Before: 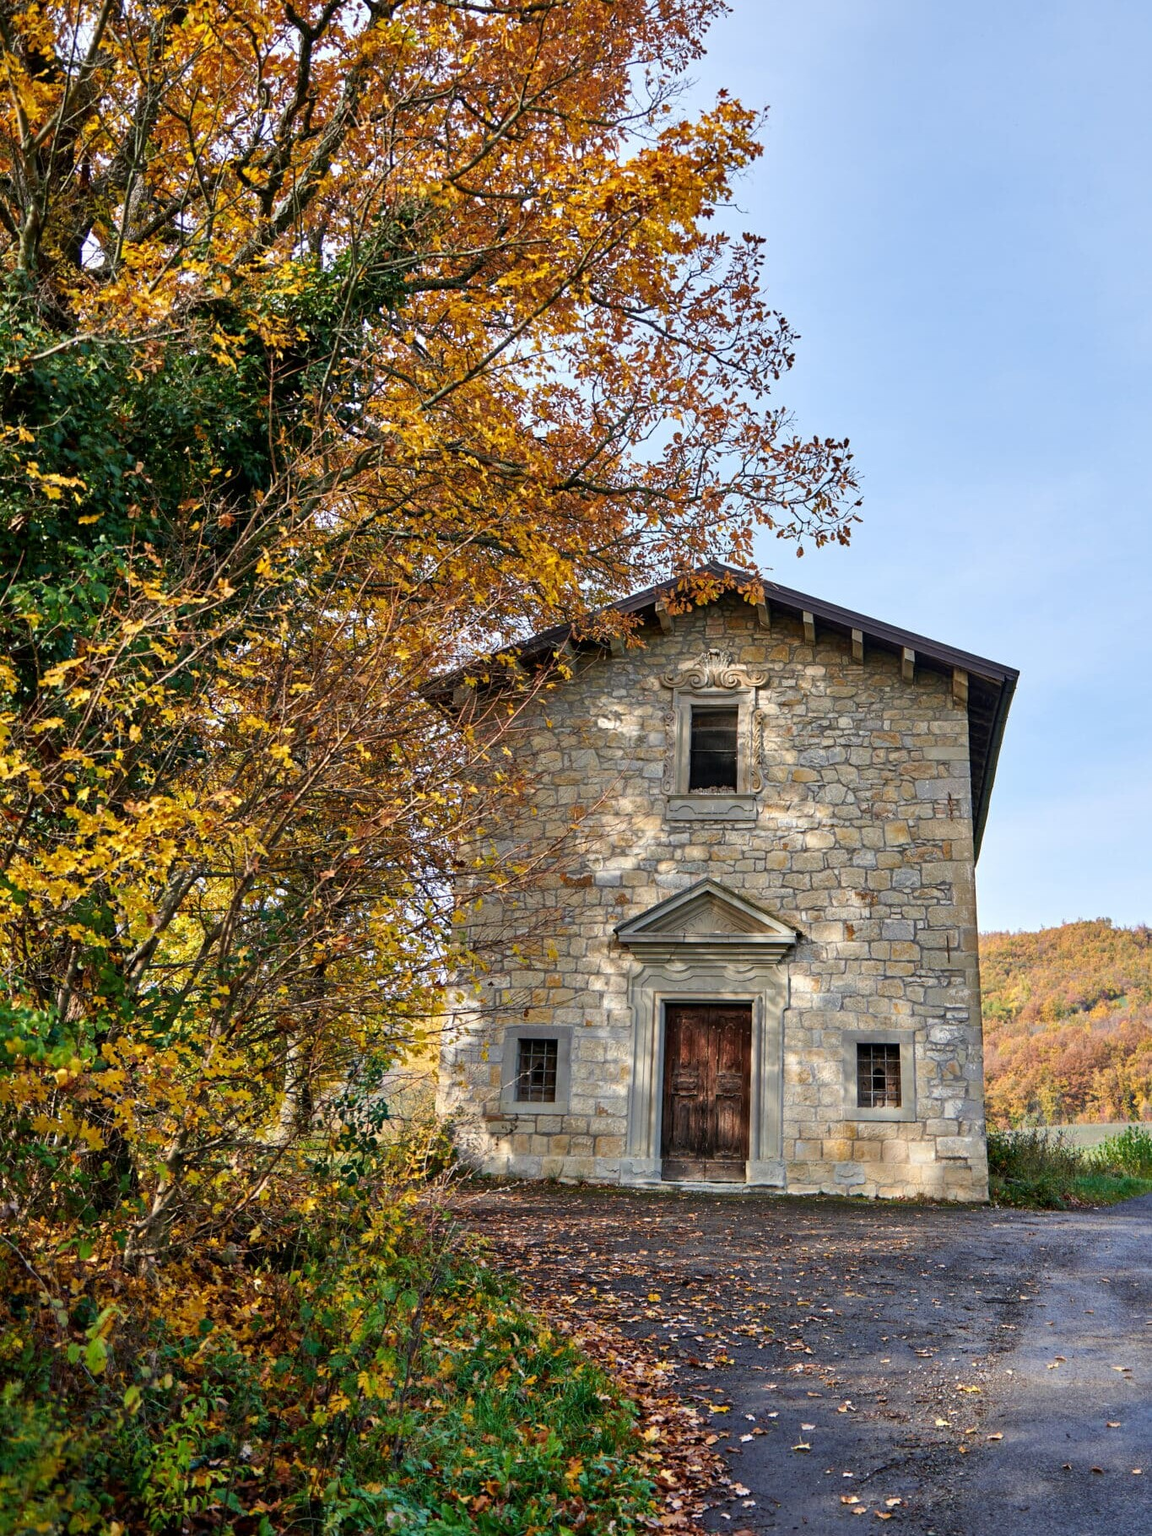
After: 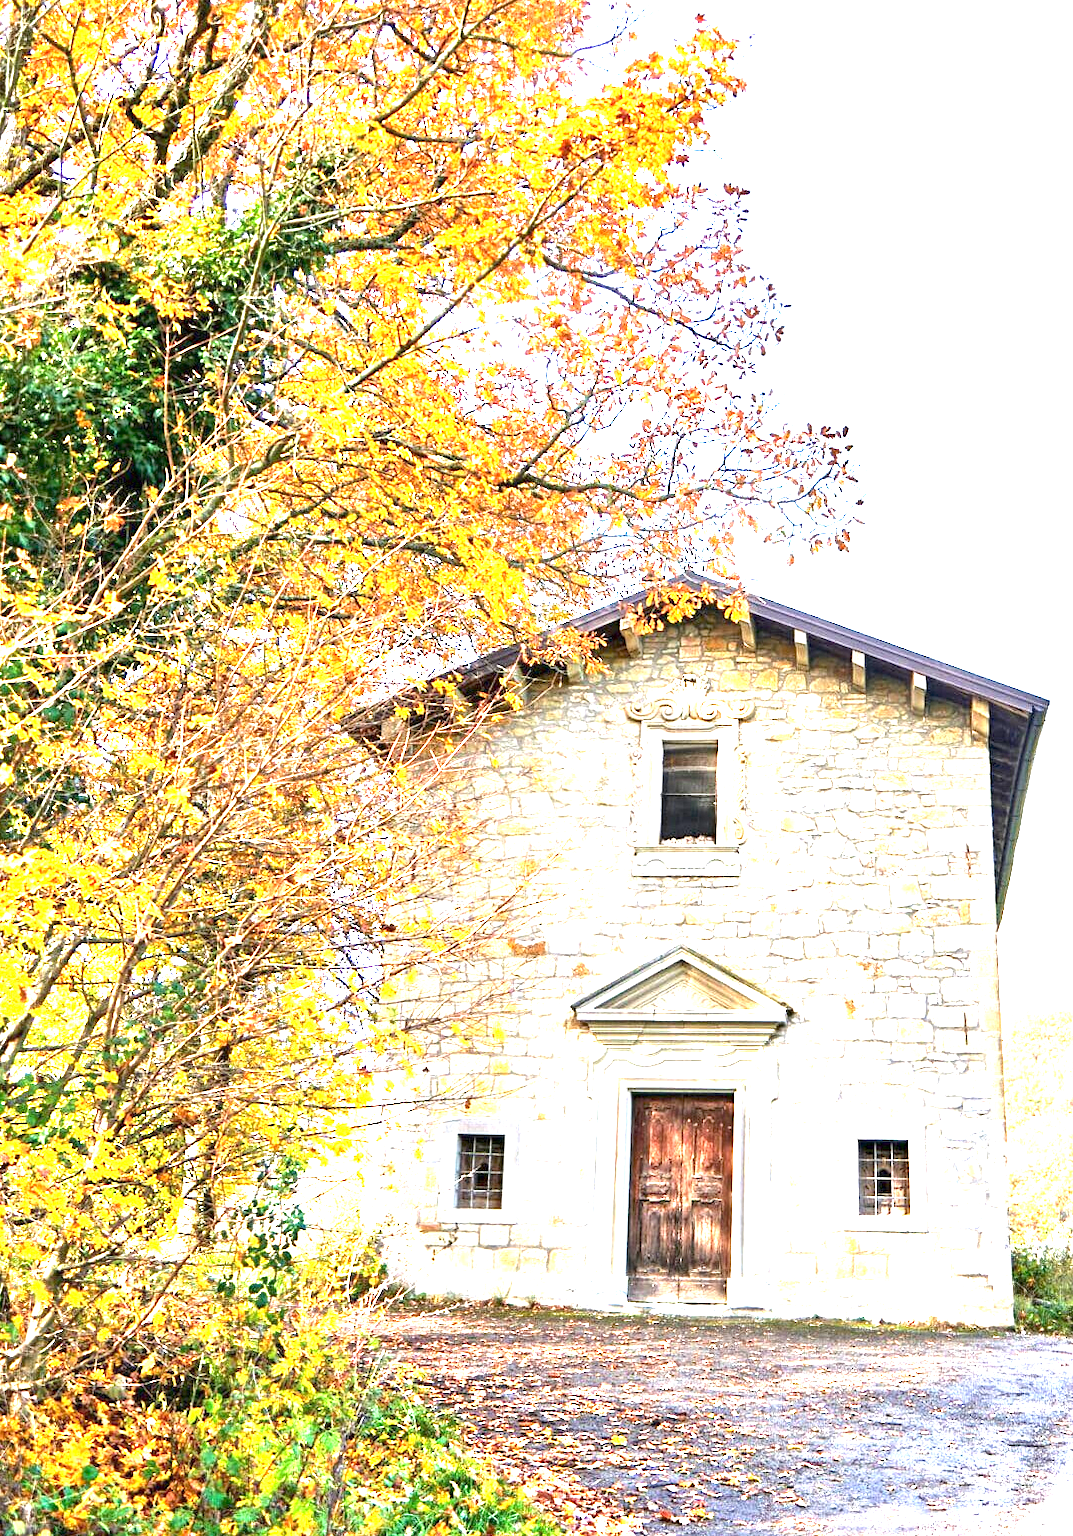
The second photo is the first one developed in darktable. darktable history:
exposure: exposure 2.924 EV, compensate highlight preservation false
crop: left 11.312%, top 5.07%, right 9.561%, bottom 10.175%
tone equalizer: on, module defaults
